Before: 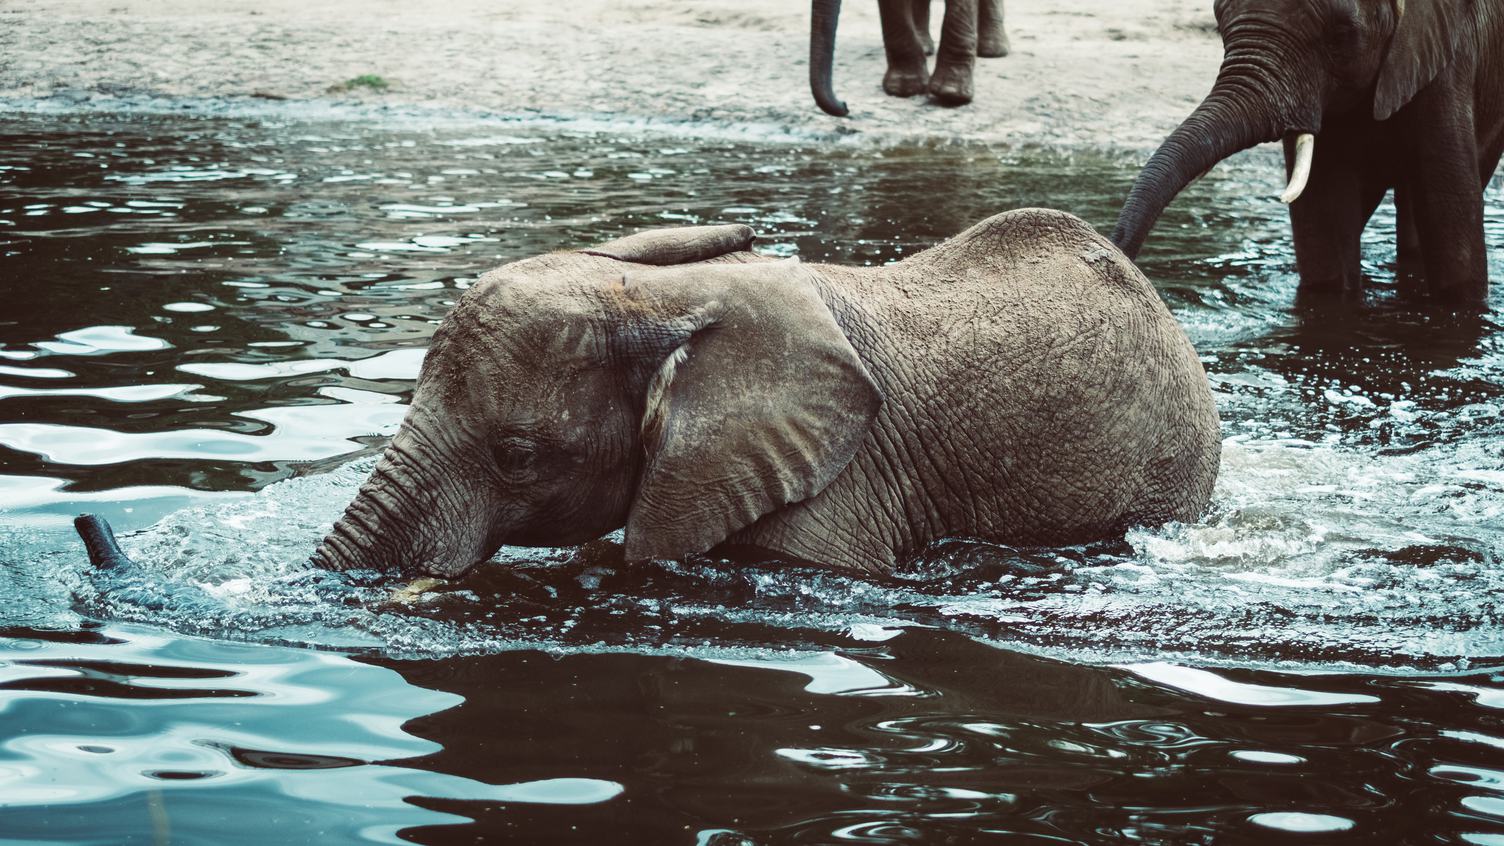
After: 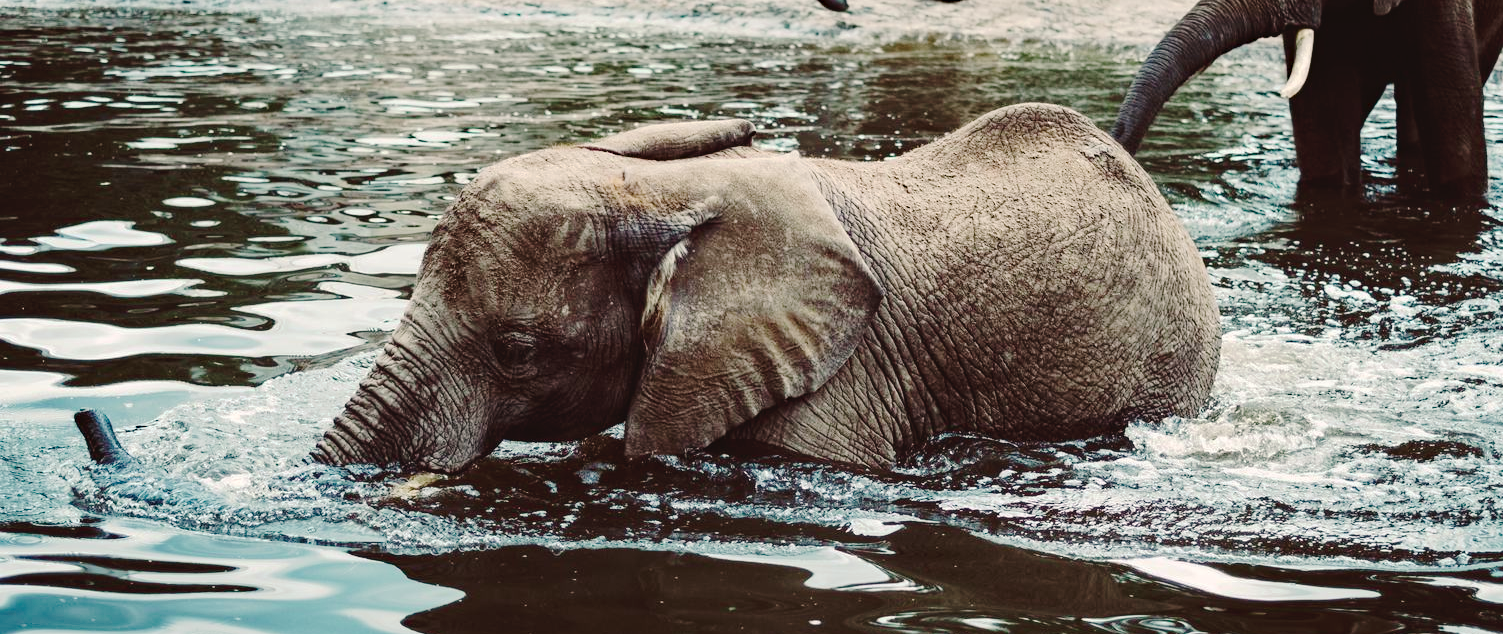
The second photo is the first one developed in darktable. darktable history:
haze removal: on, module defaults
color correction: highlights a* 3.84, highlights b* 5.07
crop and rotate: top 12.5%, bottom 12.5%
tone curve: curves: ch0 [(0, 0) (0.003, 0.026) (0.011, 0.03) (0.025, 0.038) (0.044, 0.046) (0.069, 0.055) (0.1, 0.075) (0.136, 0.114) (0.177, 0.158) (0.224, 0.215) (0.277, 0.296) (0.335, 0.386) (0.399, 0.479) (0.468, 0.568) (0.543, 0.637) (0.623, 0.707) (0.709, 0.773) (0.801, 0.834) (0.898, 0.896) (1, 1)], preserve colors none
